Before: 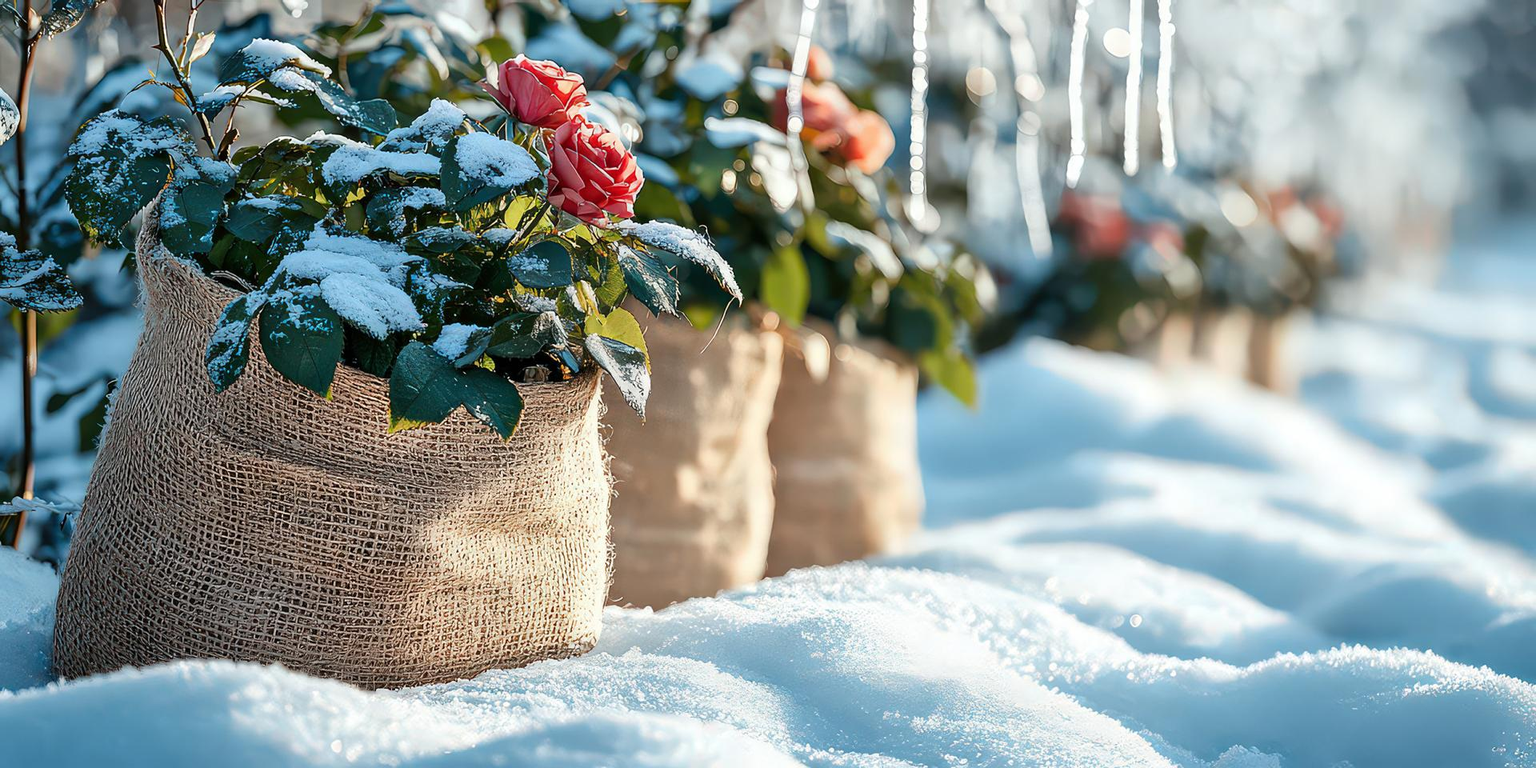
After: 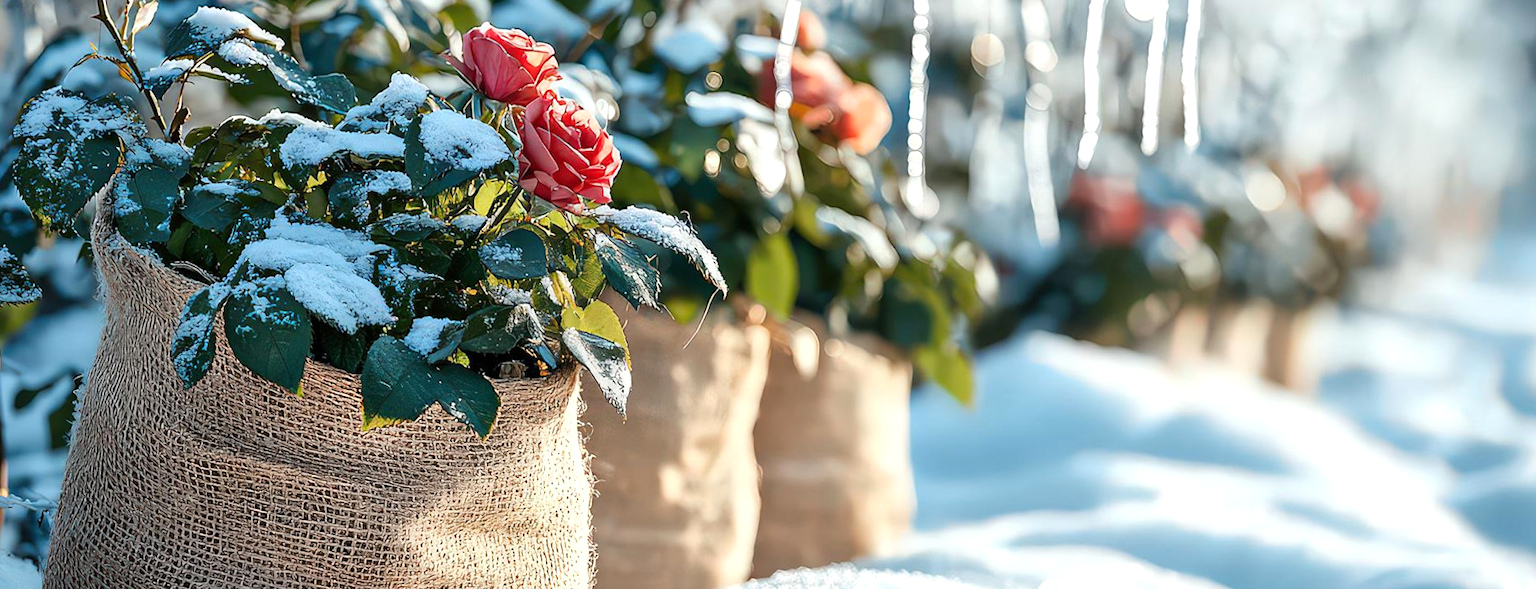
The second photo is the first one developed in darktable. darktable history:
rotate and perspective: rotation 0.074°, lens shift (vertical) 0.096, lens shift (horizontal) -0.041, crop left 0.043, crop right 0.952, crop top 0.024, crop bottom 0.979
exposure: exposure 0.2 EV, compensate highlight preservation false
crop: top 3.857%, bottom 21.132%
